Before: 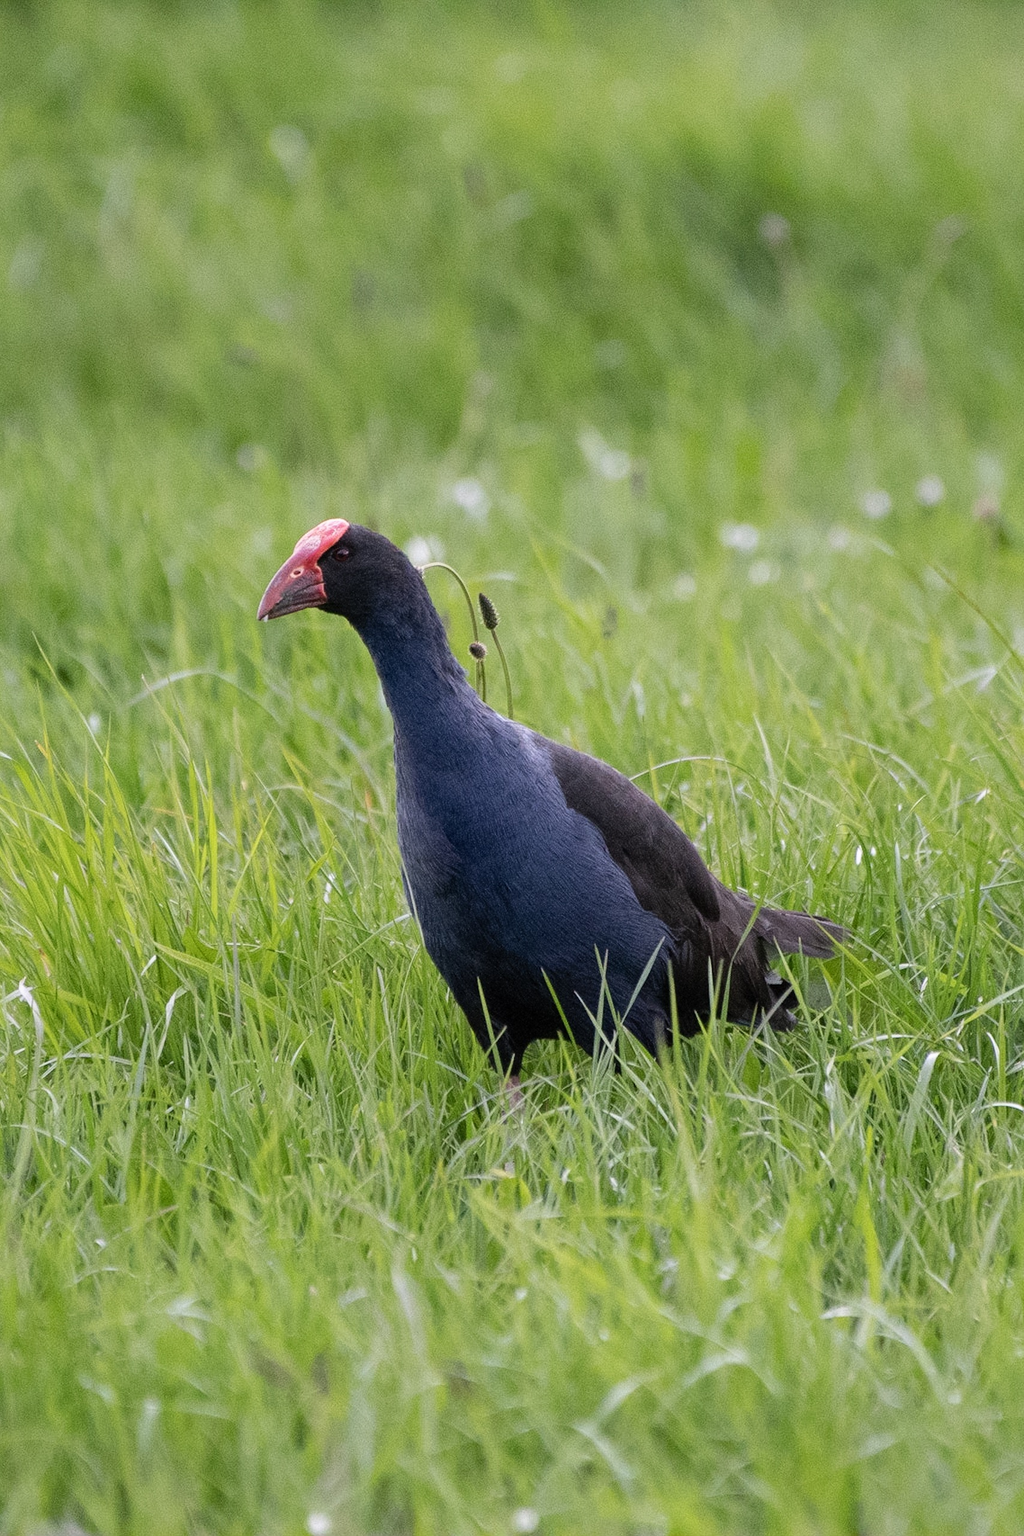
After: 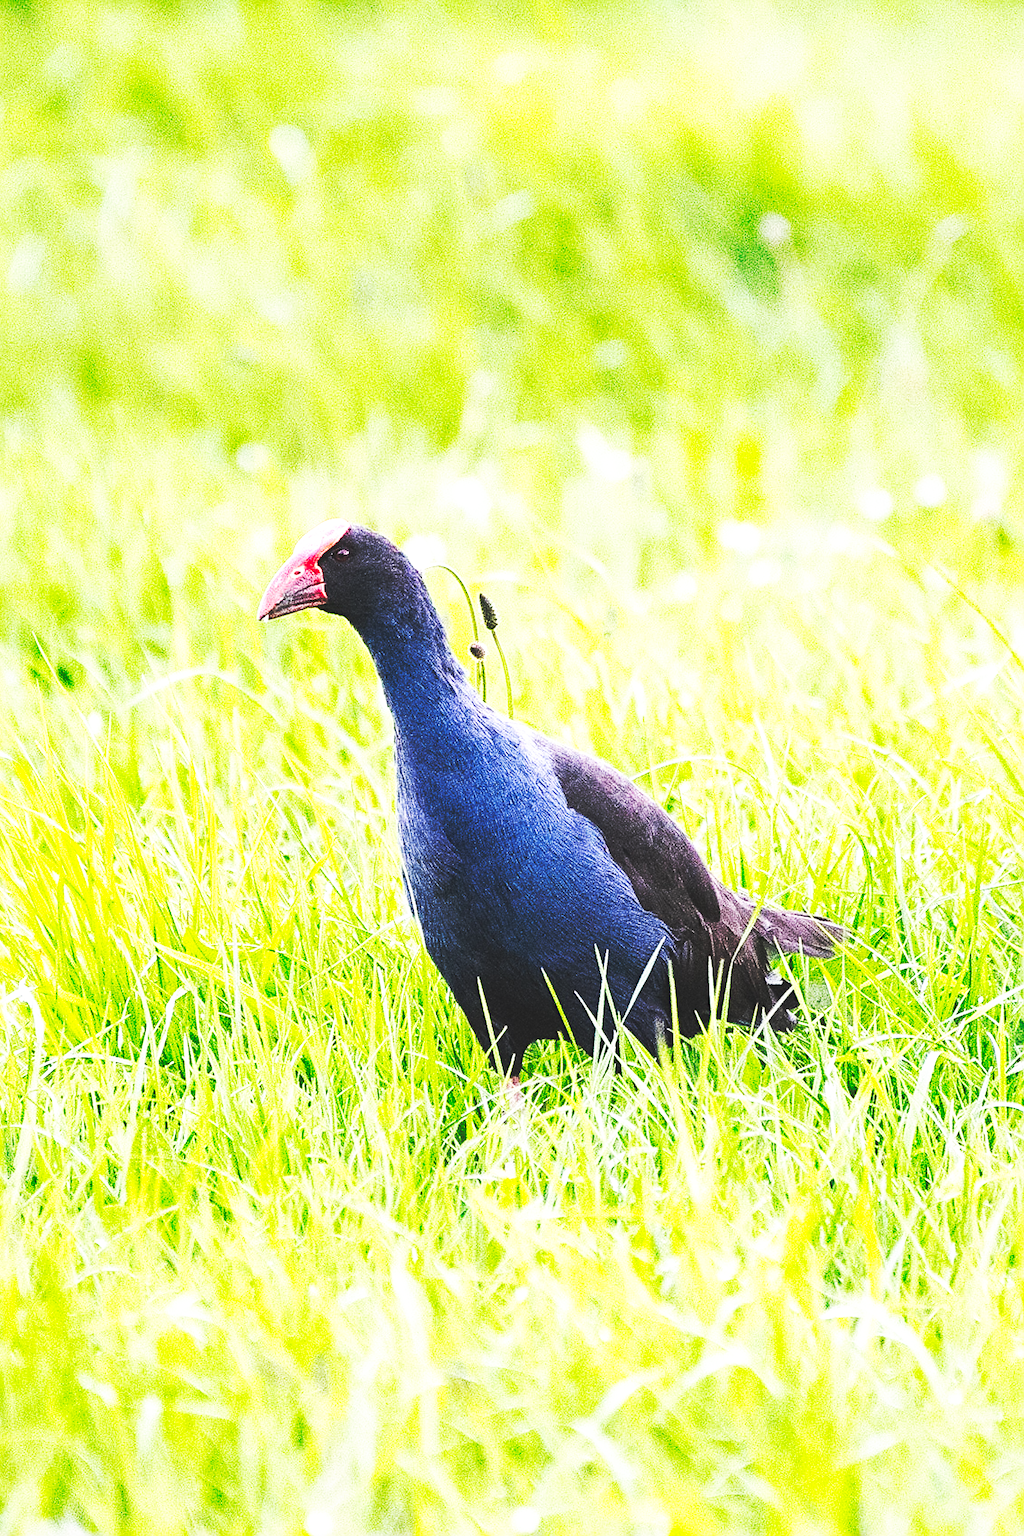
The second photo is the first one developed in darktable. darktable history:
sharpen: radius 2.767
base curve: curves: ch0 [(0, 0.015) (0.085, 0.116) (0.134, 0.298) (0.19, 0.545) (0.296, 0.764) (0.599, 0.982) (1, 1)], preserve colors none
exposure: black level correction 0, exposure 0.7 EV, compensate exposure bias true, compensate highlight preservation false
